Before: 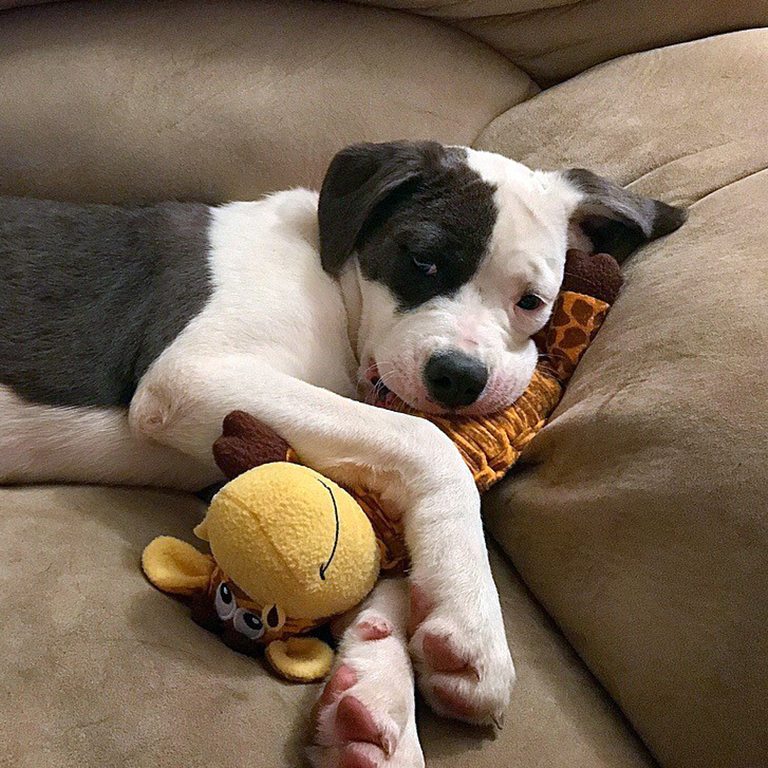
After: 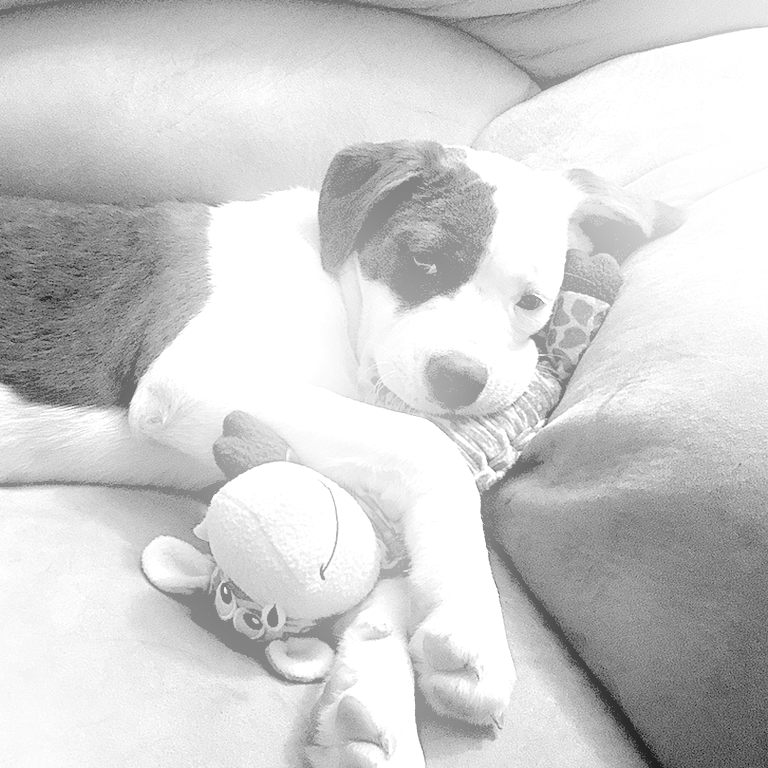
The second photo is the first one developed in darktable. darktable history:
bloom: threshold 82.5%, strength 16.25%
monochrome: on, module defaults
contrast brightness saturation: brightness 0.15
exposure: black level correction 0.009, exposure 1.425 EV, compensate highlight preservation false
